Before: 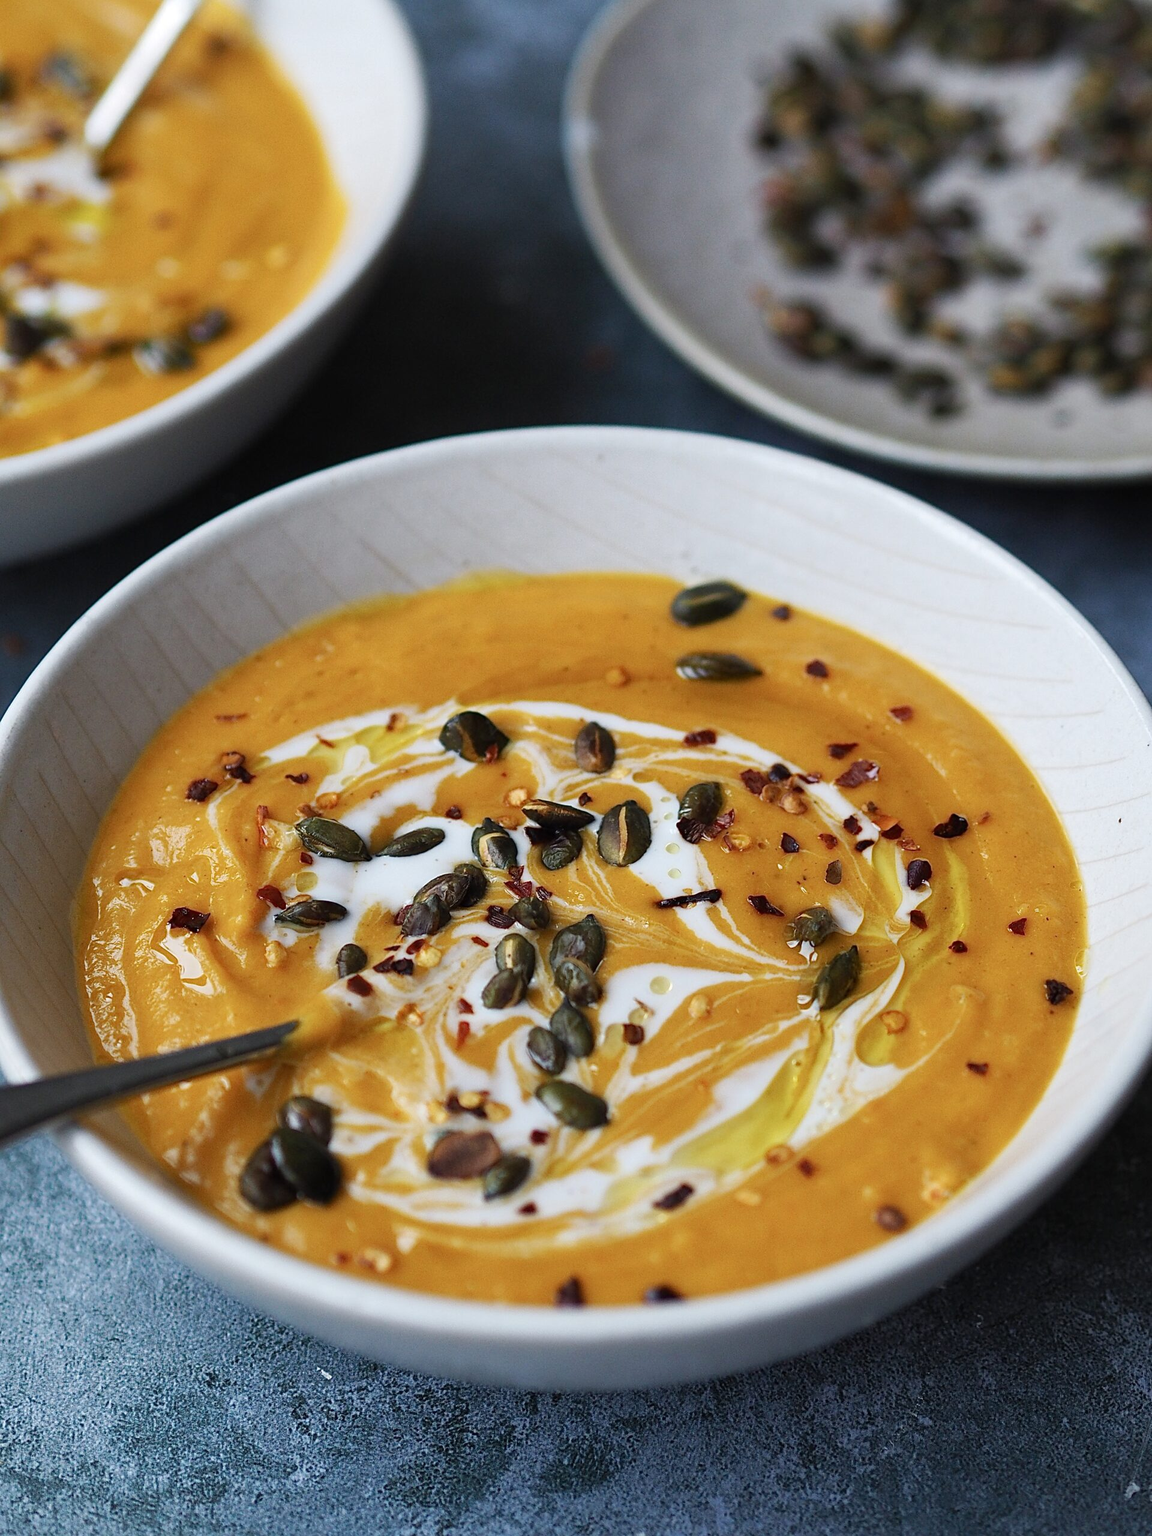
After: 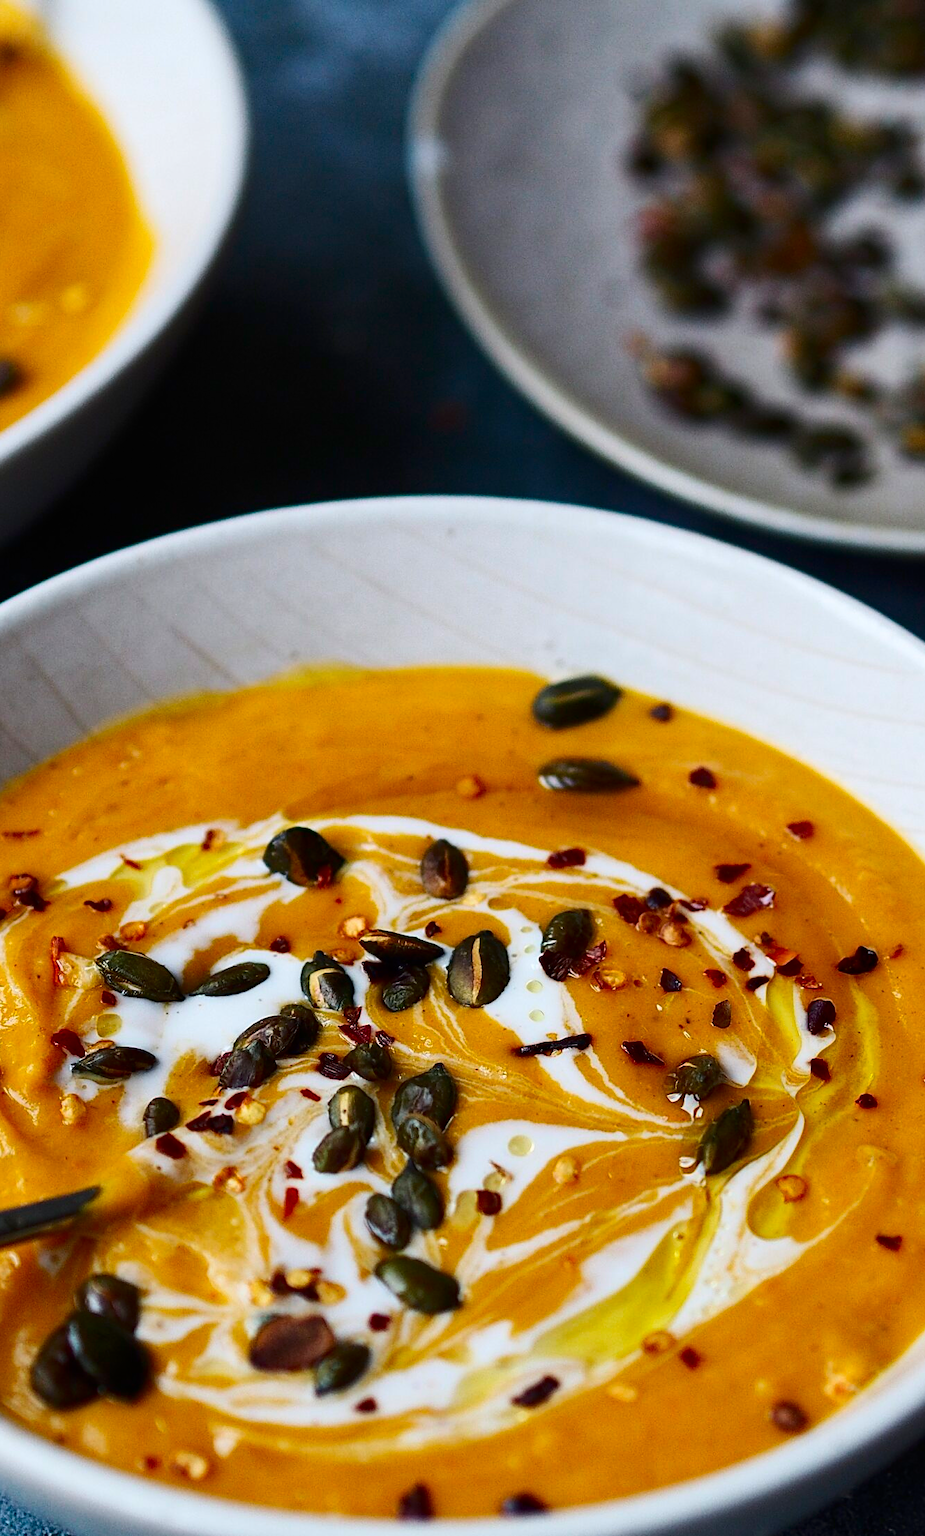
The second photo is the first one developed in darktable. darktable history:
contrast brightness saturation: contrast 0.195, brightness -0.101, saturation 0.214
crop: left 18.534%, right 12.33%, bottom 13.983%
